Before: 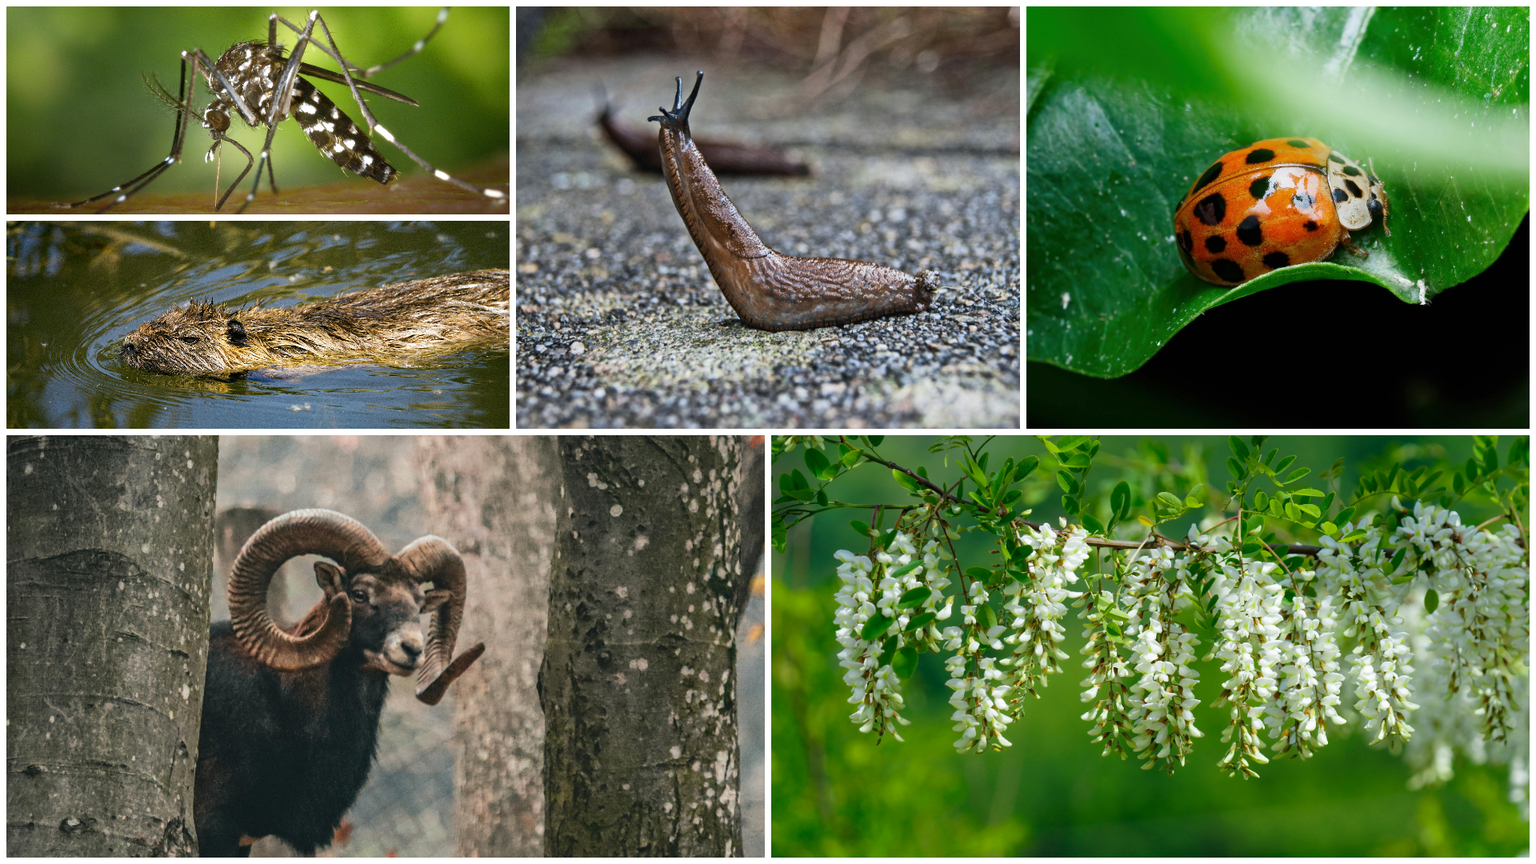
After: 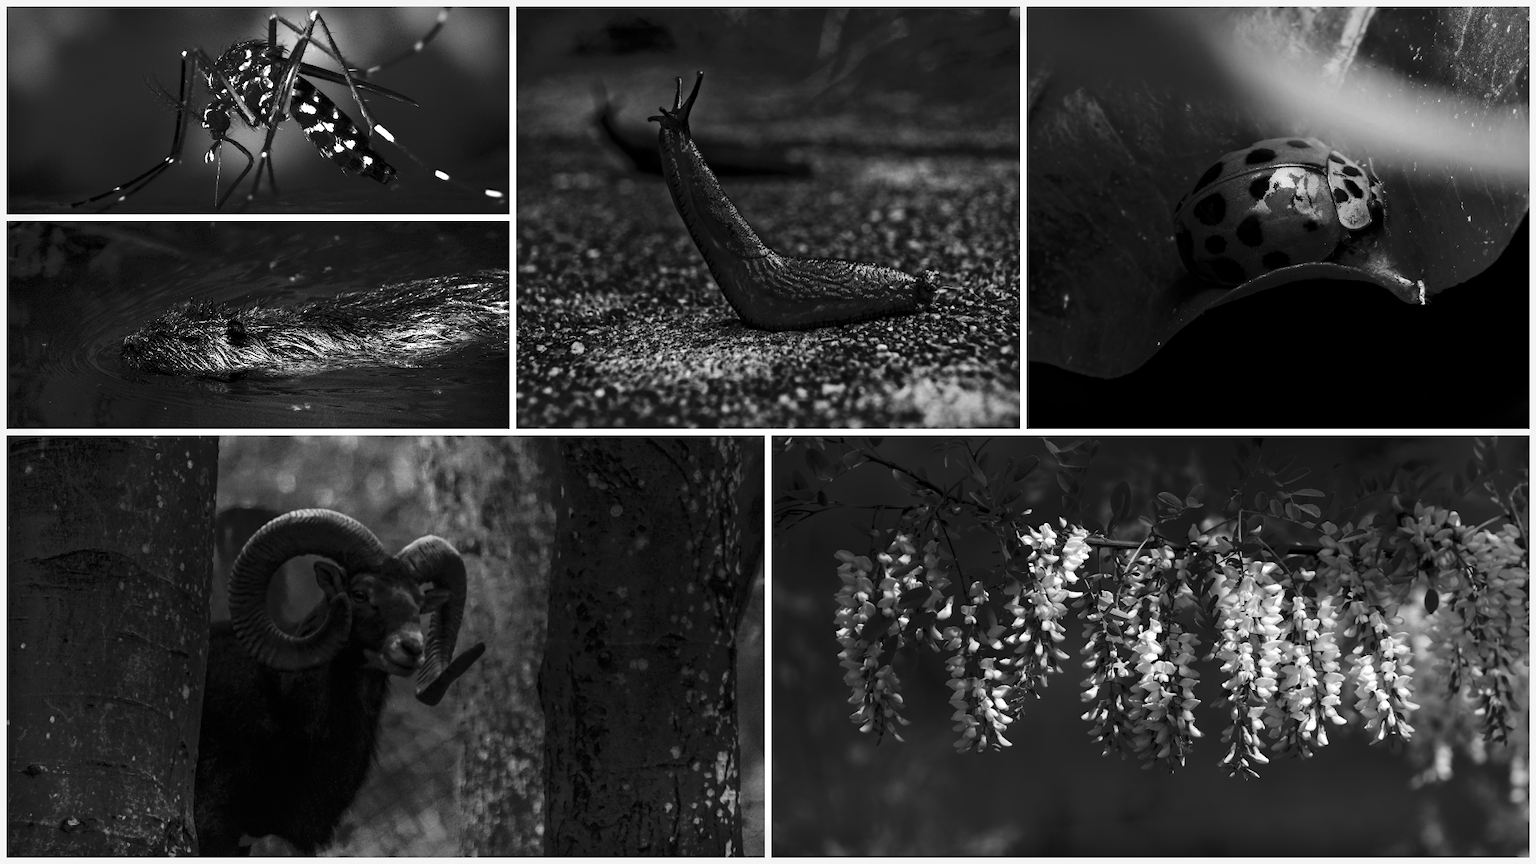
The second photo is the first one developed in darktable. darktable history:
contrast brightness saturation: contrast -0.03, brightness -0.59, saturation -1
shadows and highlights: shadows -70, highlights 35, soften with gaussian
base curve: curves: ch0 [(0, 0) (0.472, 0.508) (1, 1)]
tone equalizer: -8 EV -0.528 EV, -7 EV -0.319 EV, -6 EV -0.083 EV, -5 EV 0.413 EV, -4 EV 0.985 EV, -3 EV 0.791 EV, -2 EV -0.01 EV, -1 EV 0.14 EV, +0 EV -0.012 EV, smoothing 1
